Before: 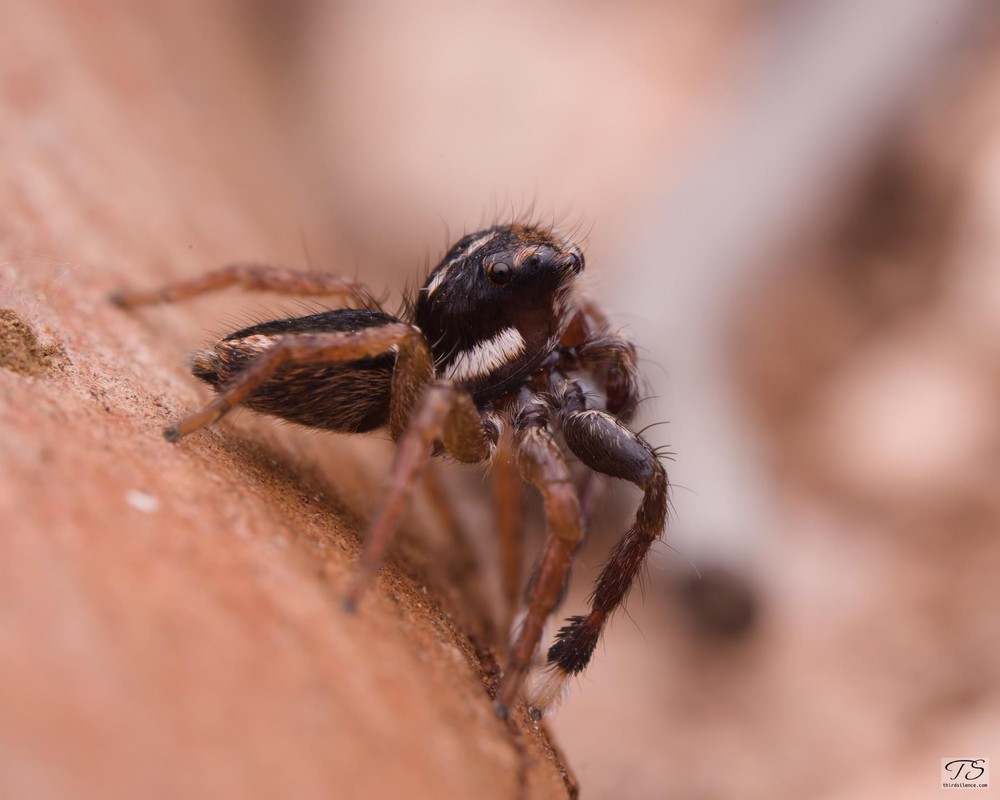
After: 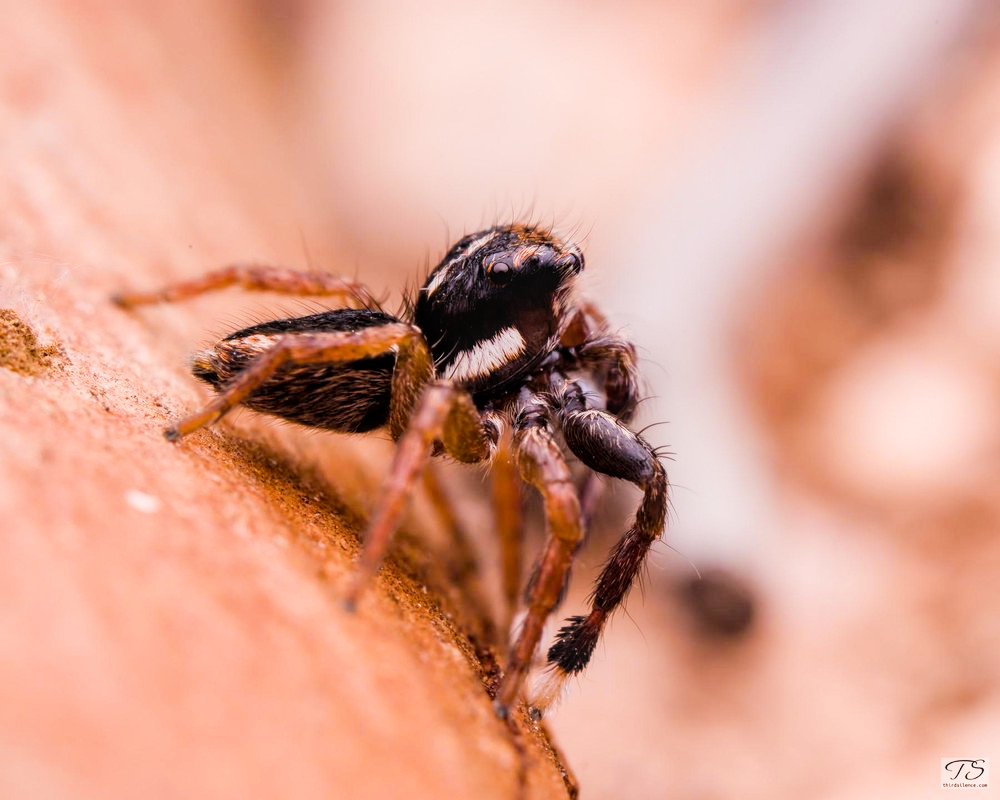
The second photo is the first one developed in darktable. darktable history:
local contrast: on, module defaults
color balance rgb: perceptual saturation grading › global saturation 30%, global vibrance 20%
exposure: black level correction 0, exposure 0.9 EV, compensate highlight preservation false
filmic rgb: black relative exposure -5 EV, hardness 2.88, contrast 1.3, highlights saturation mix -30%
